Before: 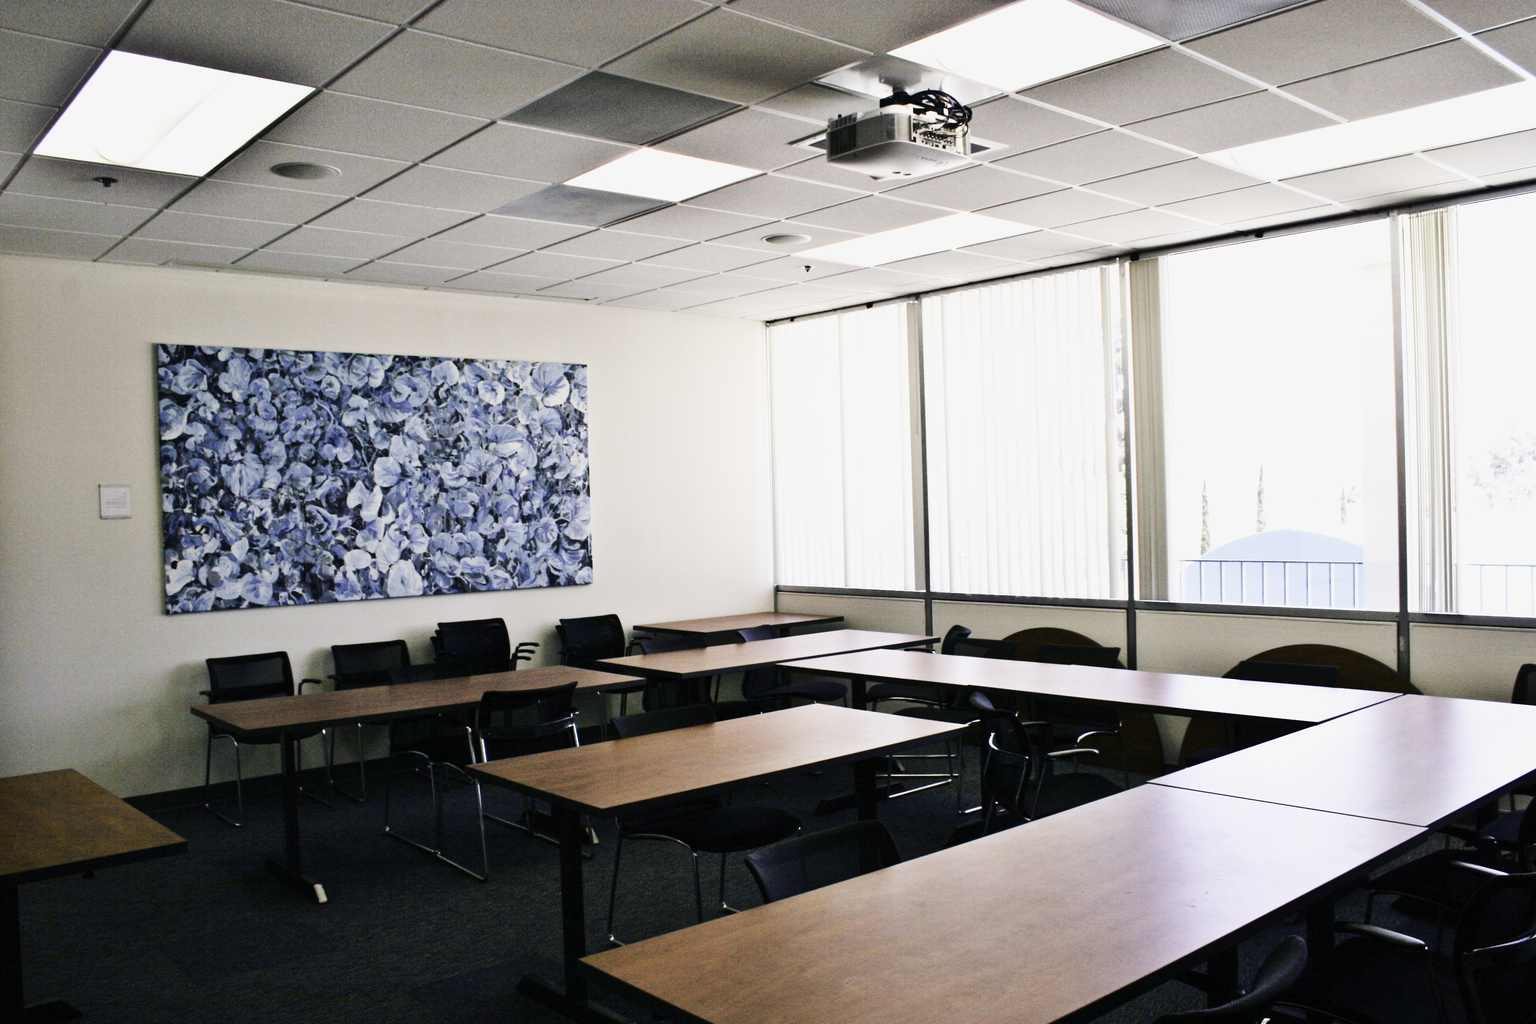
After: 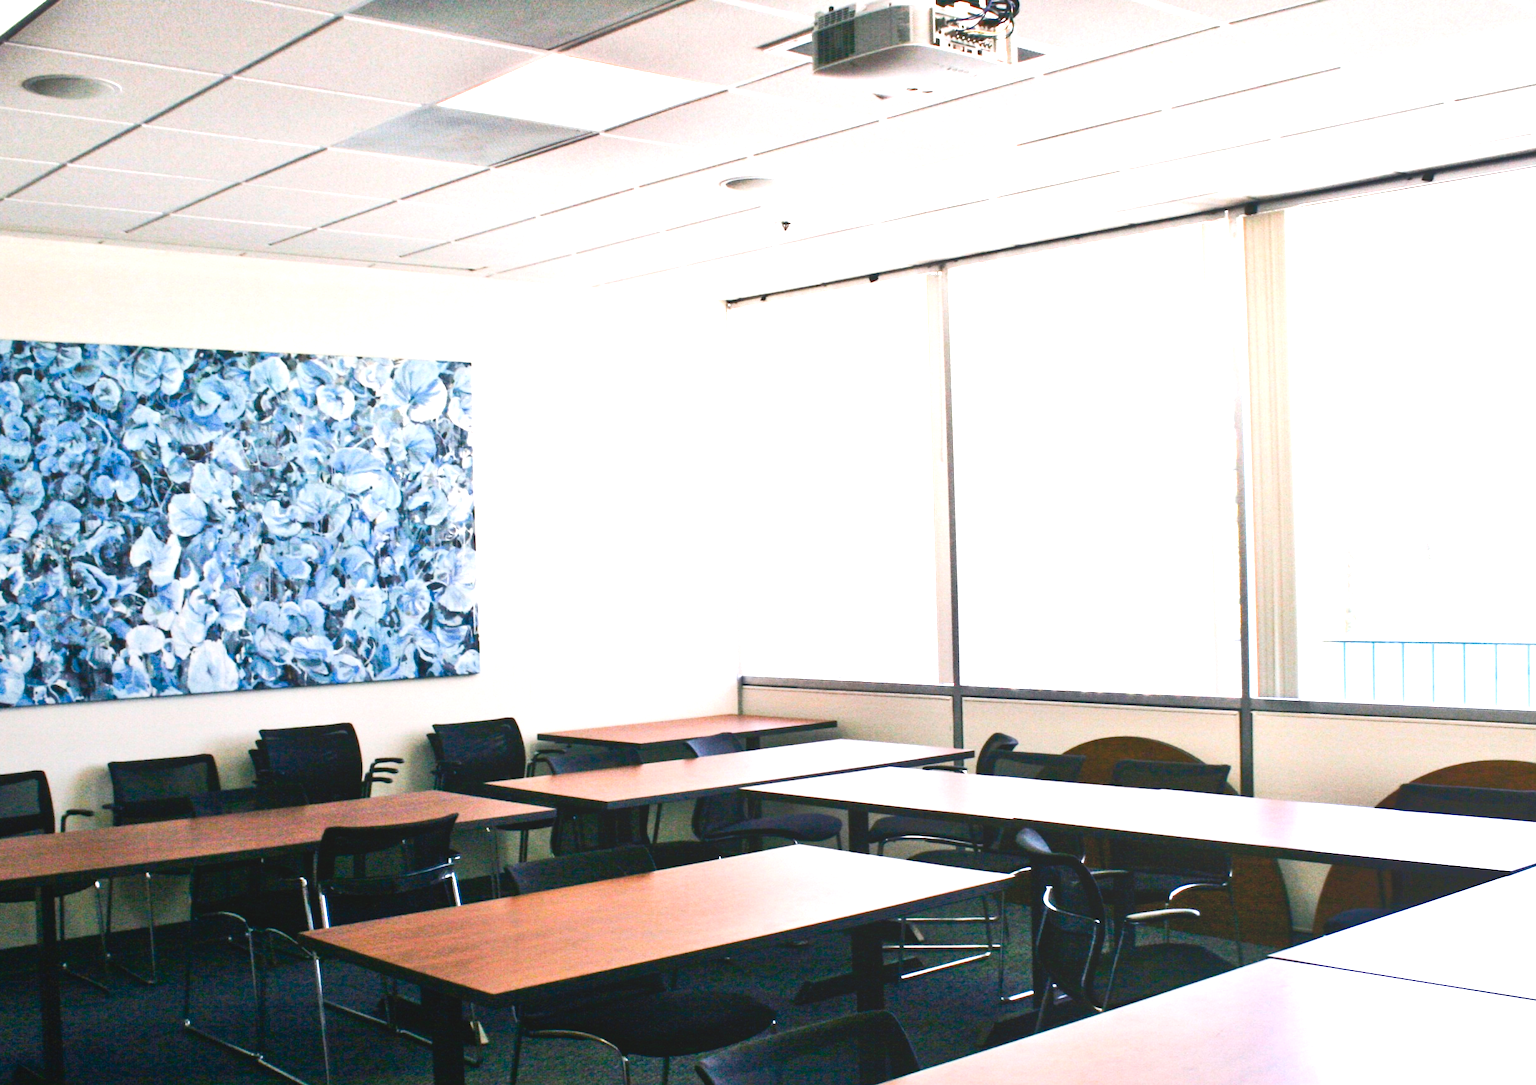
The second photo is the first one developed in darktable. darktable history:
exposure: exposure 0.774 EV, compensate highlight preservation false
local contrast: highlights 68%, shadows 66%, detail 83%, midtone range 0.328
crop and rotate: left 16.683%, top 10.774%, right 13.007%, bottom 14.703%
